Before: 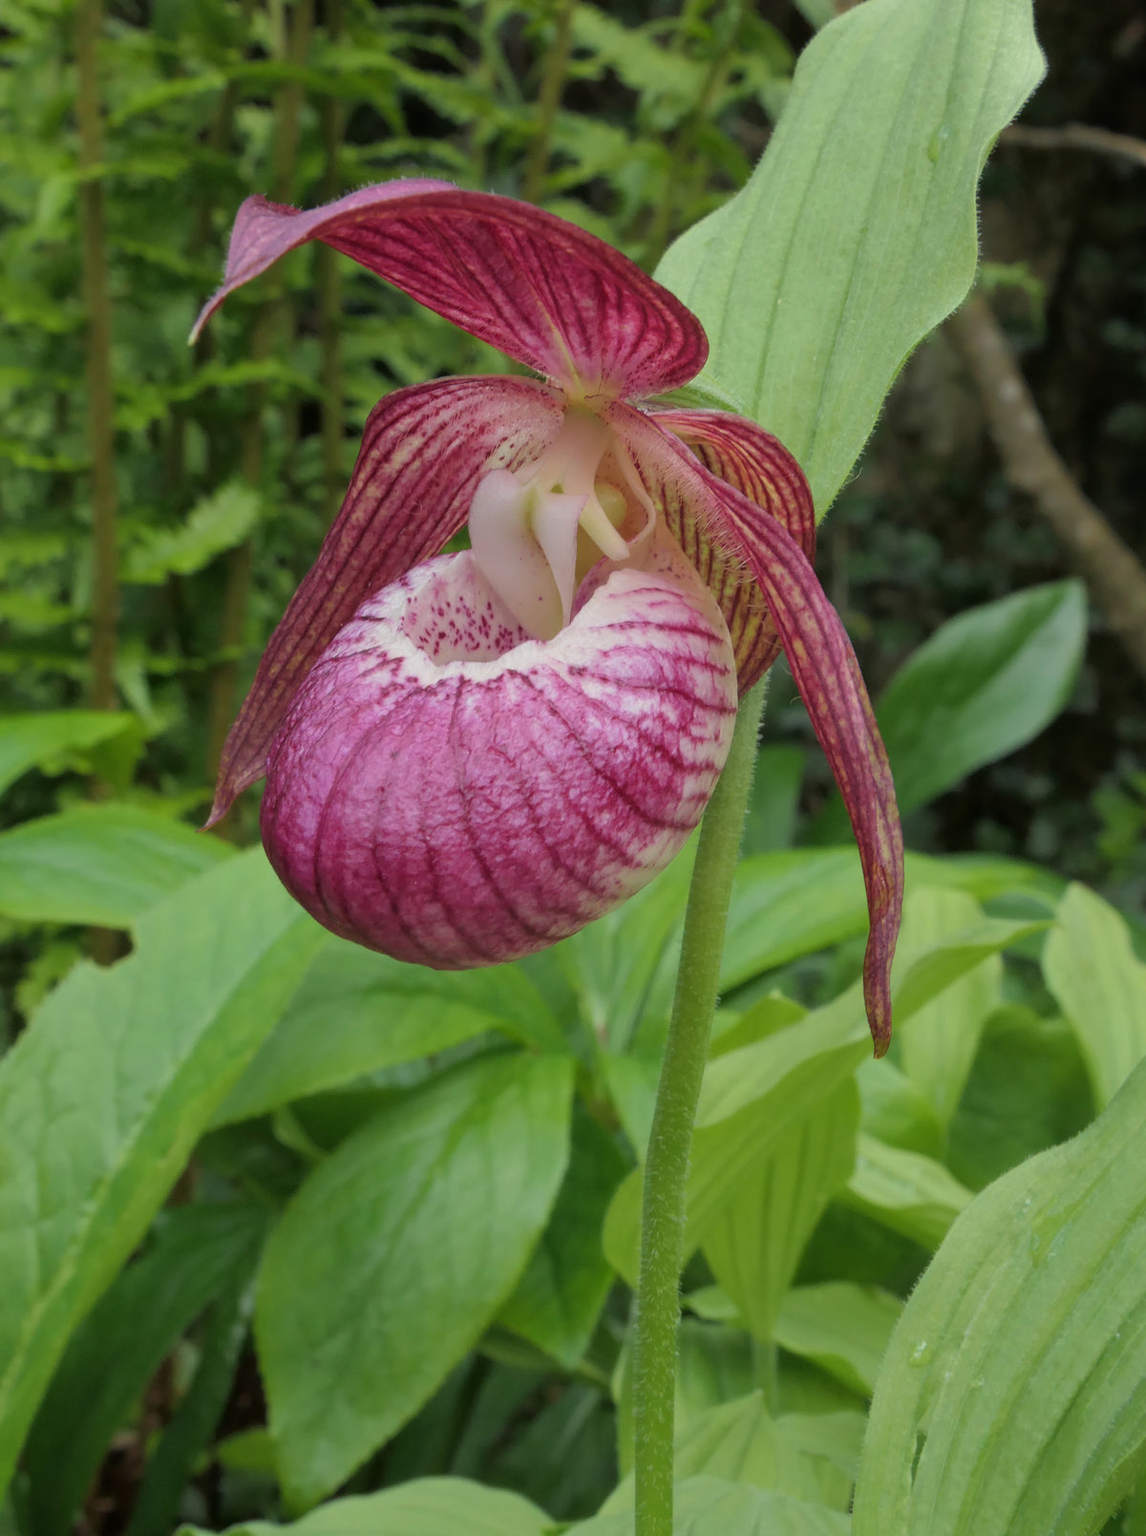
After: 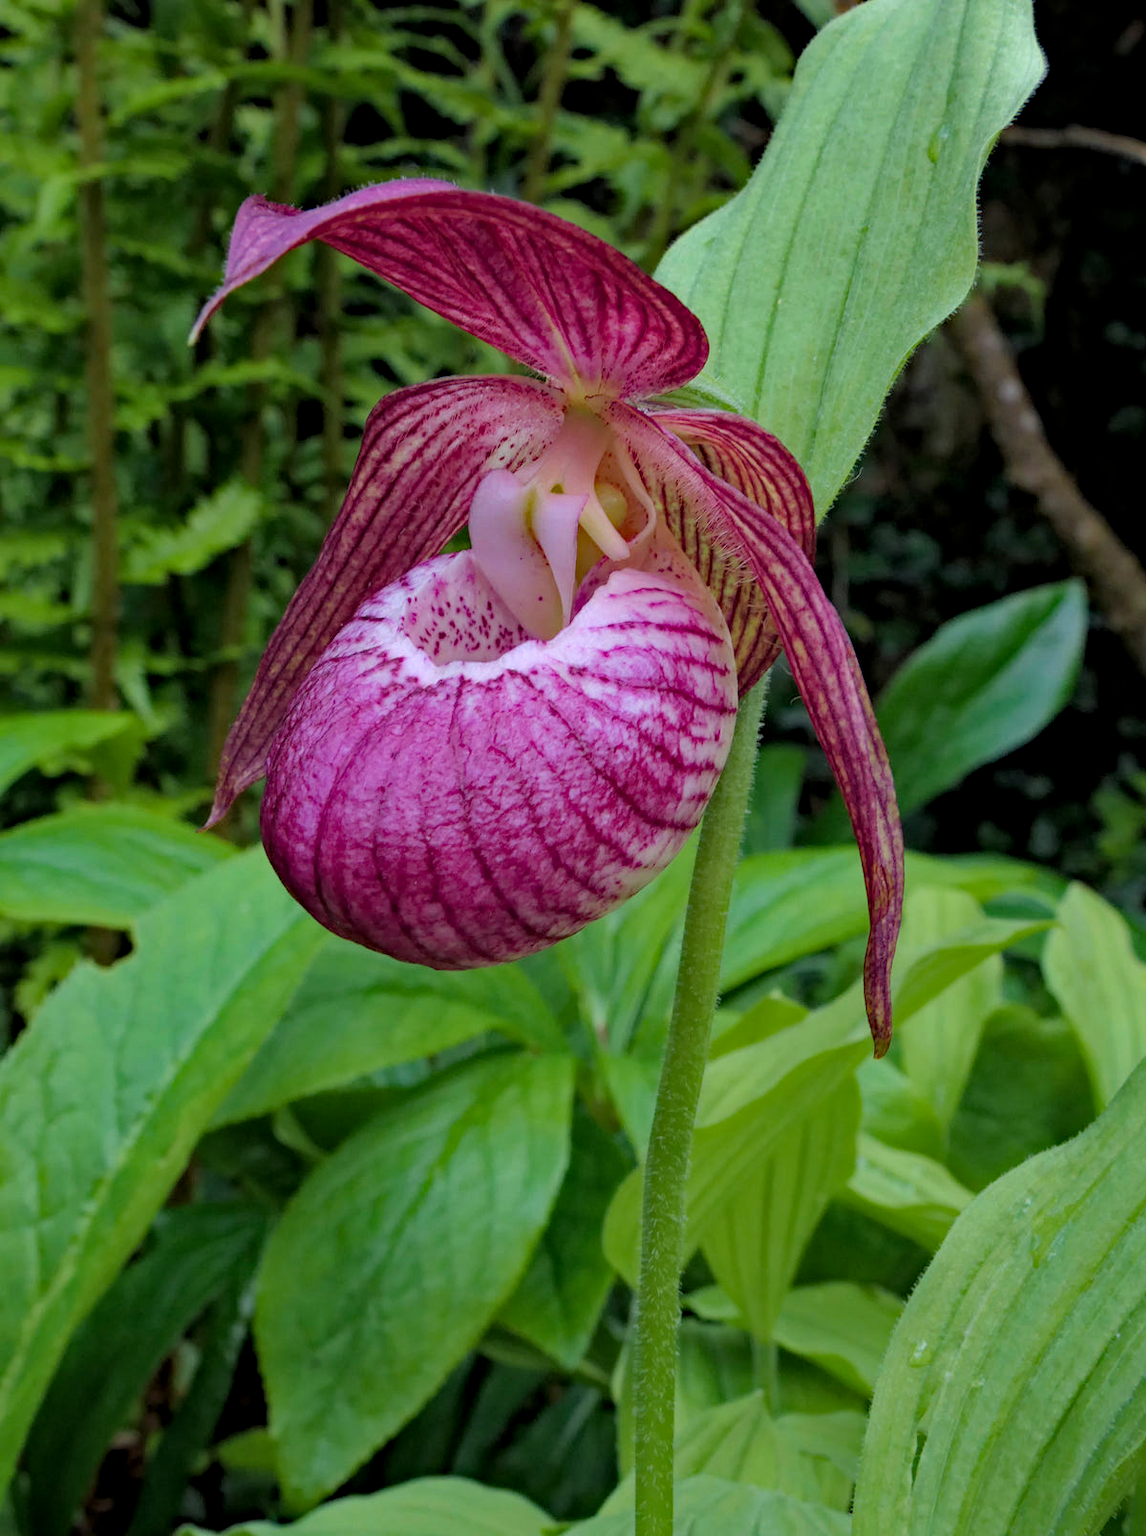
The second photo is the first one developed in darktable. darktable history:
filmic rgb: black relative exposure -7.65 EV, white relative exposure 4.56 EV, hardness 3.61, color science v6 (2022)
haze removal: strength 0.53, distance 0.925, compatibility mode true, adaptive false
color calibration: illuminant as shot in camera, x 0.366, y 0.378, temperature 4425.7 K, saturation algorithm version 1 (2020)
local contrast: highlights 100%, shadows 100%, detail 120%, midtone range 0.2
